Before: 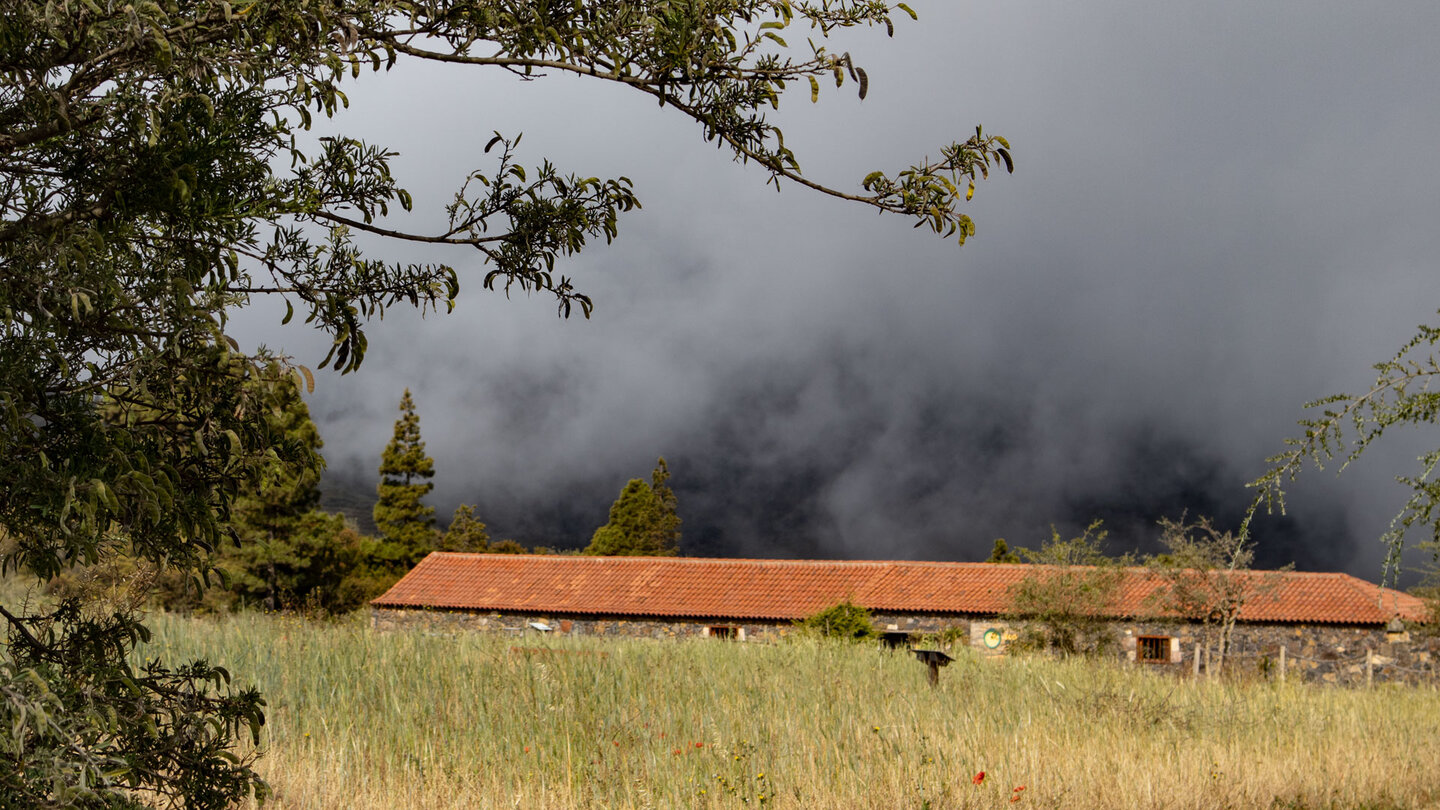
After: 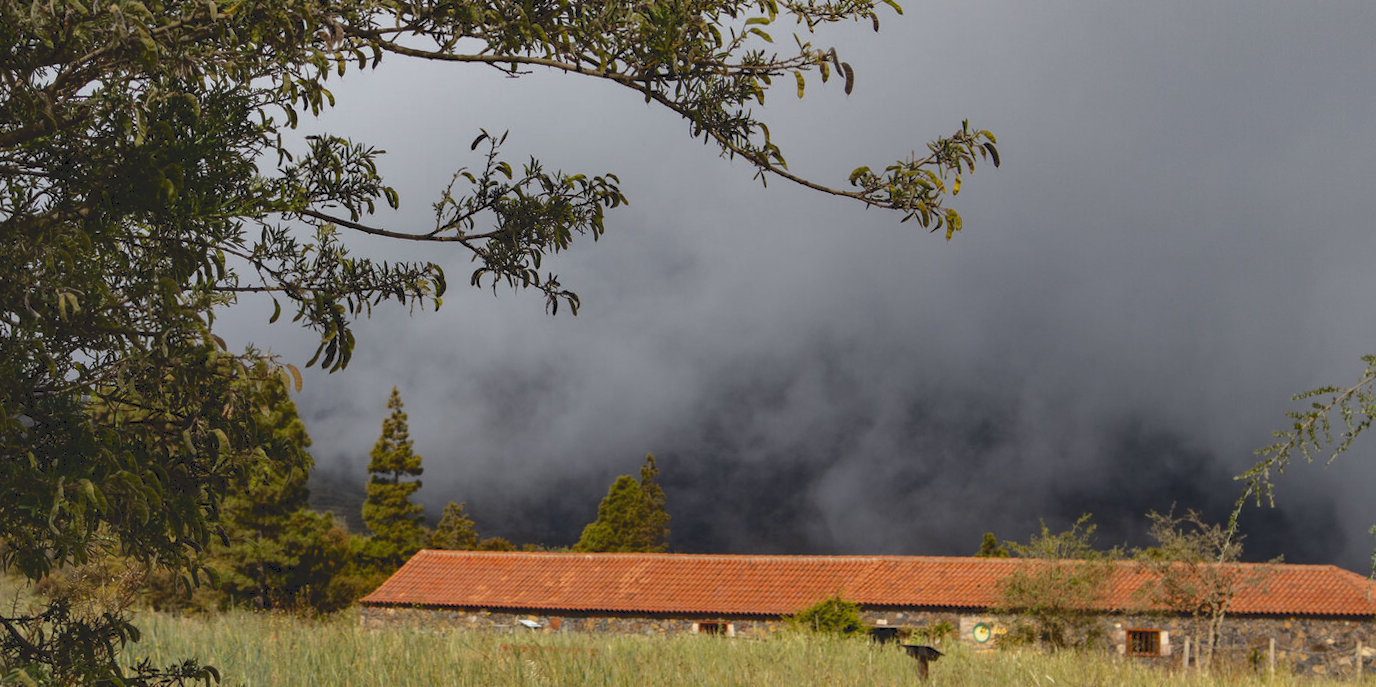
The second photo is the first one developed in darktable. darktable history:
tone curve: curves: ch0 [(0, 0) (0.003, 0.126) (0.011, 0.129) (0.025, 0.133) (0.044, 0.143) (0.069, 0.155) (0.1, 0.17) (0.136, 0.189) (0.177, 0.217) (0.224, 0.25) (0.277, 0.293) (0.335, 0.346) (0.399, 0.398) (0.468, 0.456) (0.543, 0.517) (0.623, 0.583) (0.709, 0.659) (0.801, 0.756) (0.898, 0.856) (1, 1)], color space Lab, independent channels, preserve colors none
crop and rotate: angle 0.363°, left 0.287%, right 3.03%, bottom 14.164%
